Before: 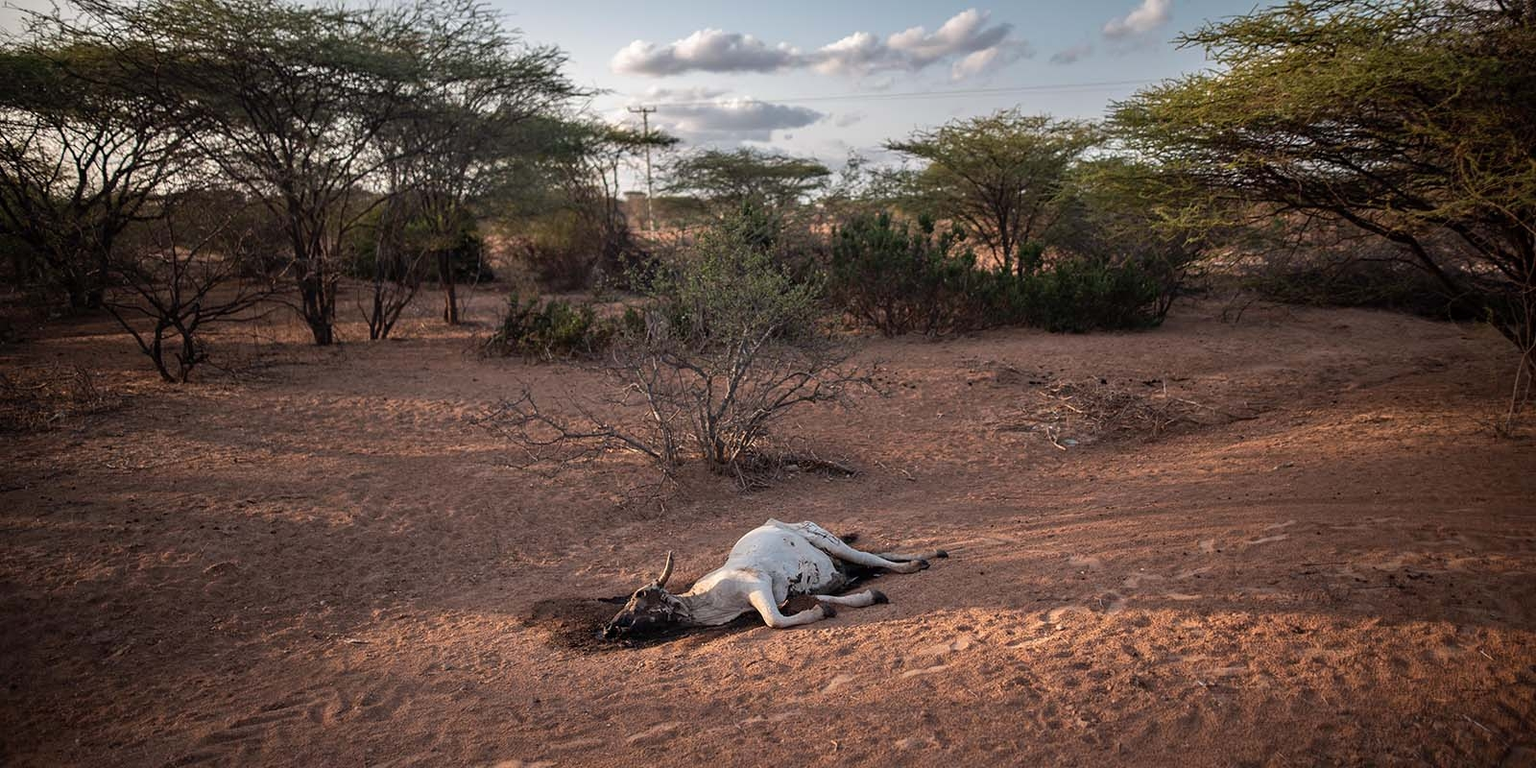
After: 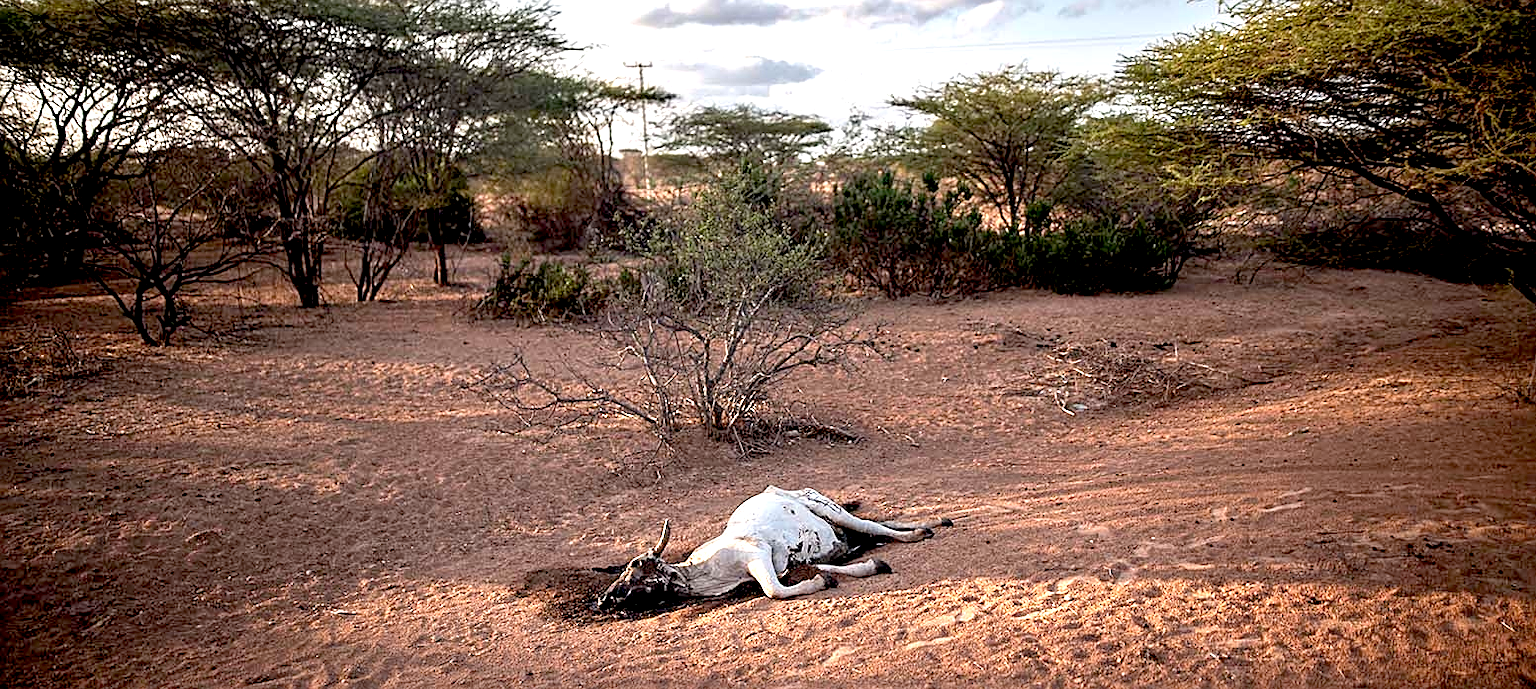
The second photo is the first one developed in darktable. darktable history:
crop: left 1.507%, top 6.147%, right 1.379%, bottom 6.637%
sharpen: on, module defaults
exposure: black level correction 0.011, exposure 1.088 EV, compensate exposure bias true, compensate highlight preservation false
